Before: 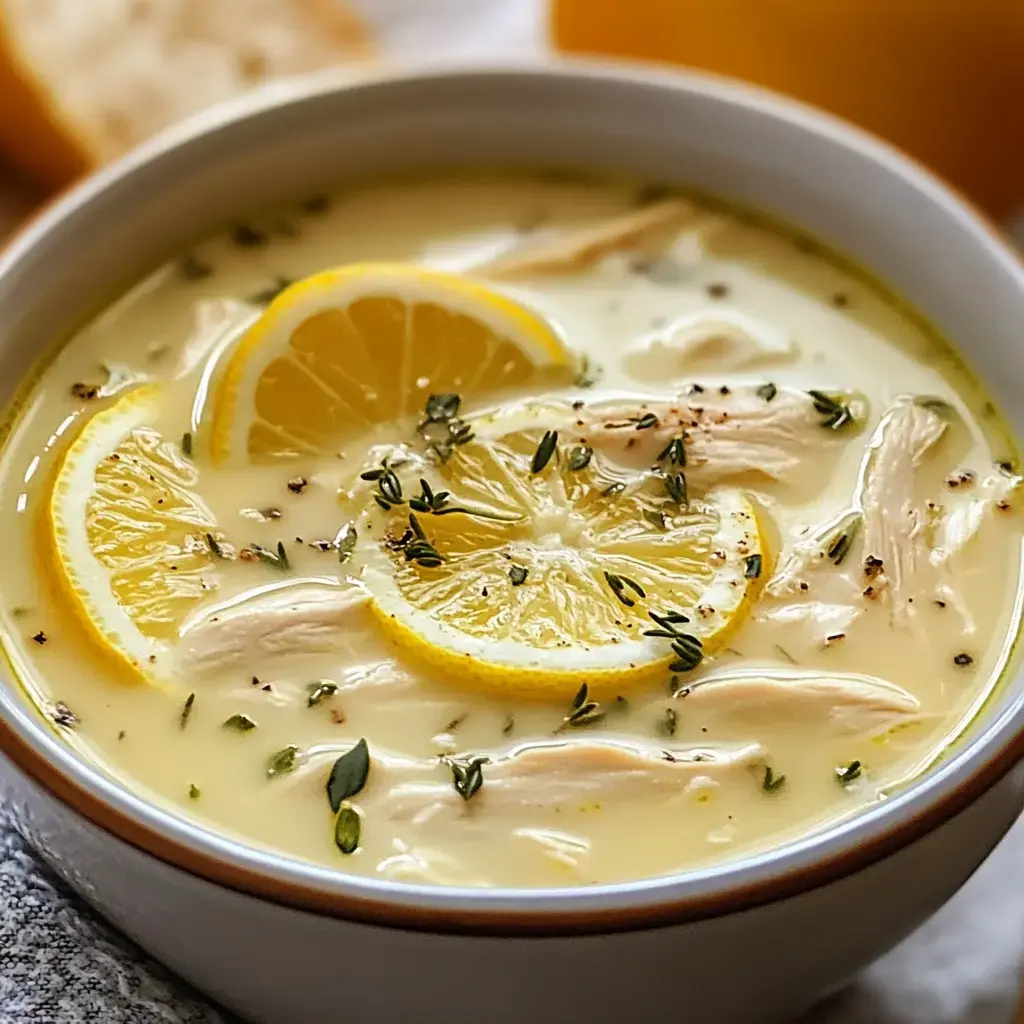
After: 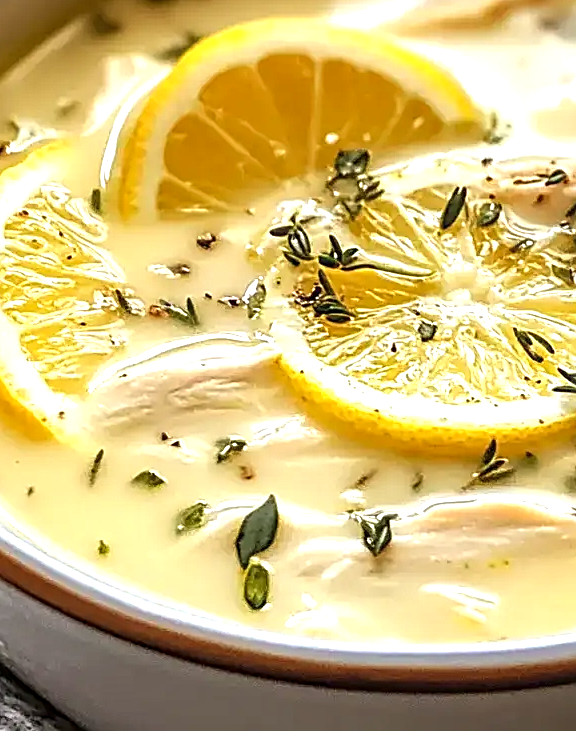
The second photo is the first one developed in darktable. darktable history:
local contrast: detail 130%
crop: left 8.966%, top 23.852%, right 34.699%, bottom 4.703%
sharpen: on, module defaults
exposure: black level correction 0, exposure 0.7 EV, compensate exposure bias true, compensate highlight preservation false
